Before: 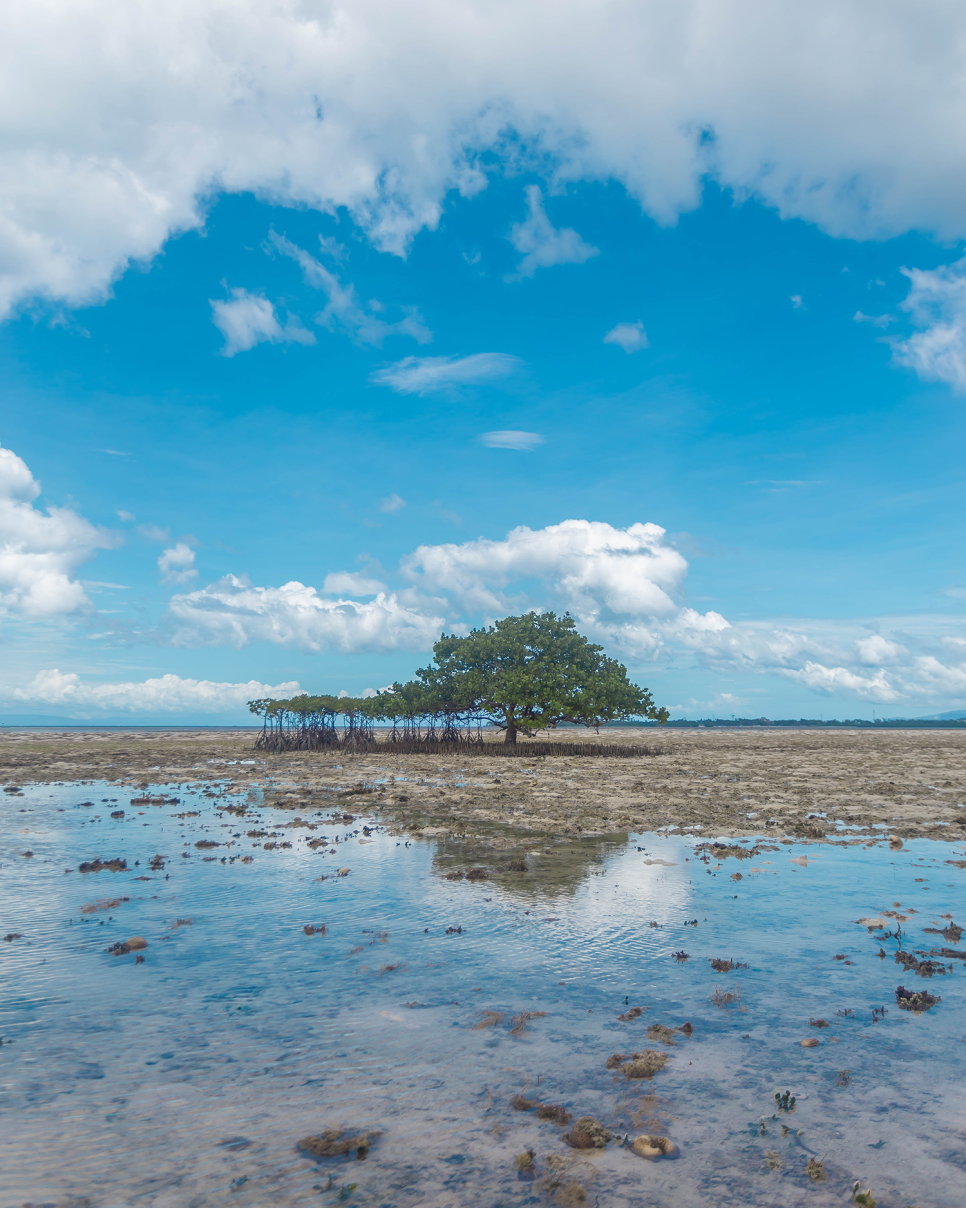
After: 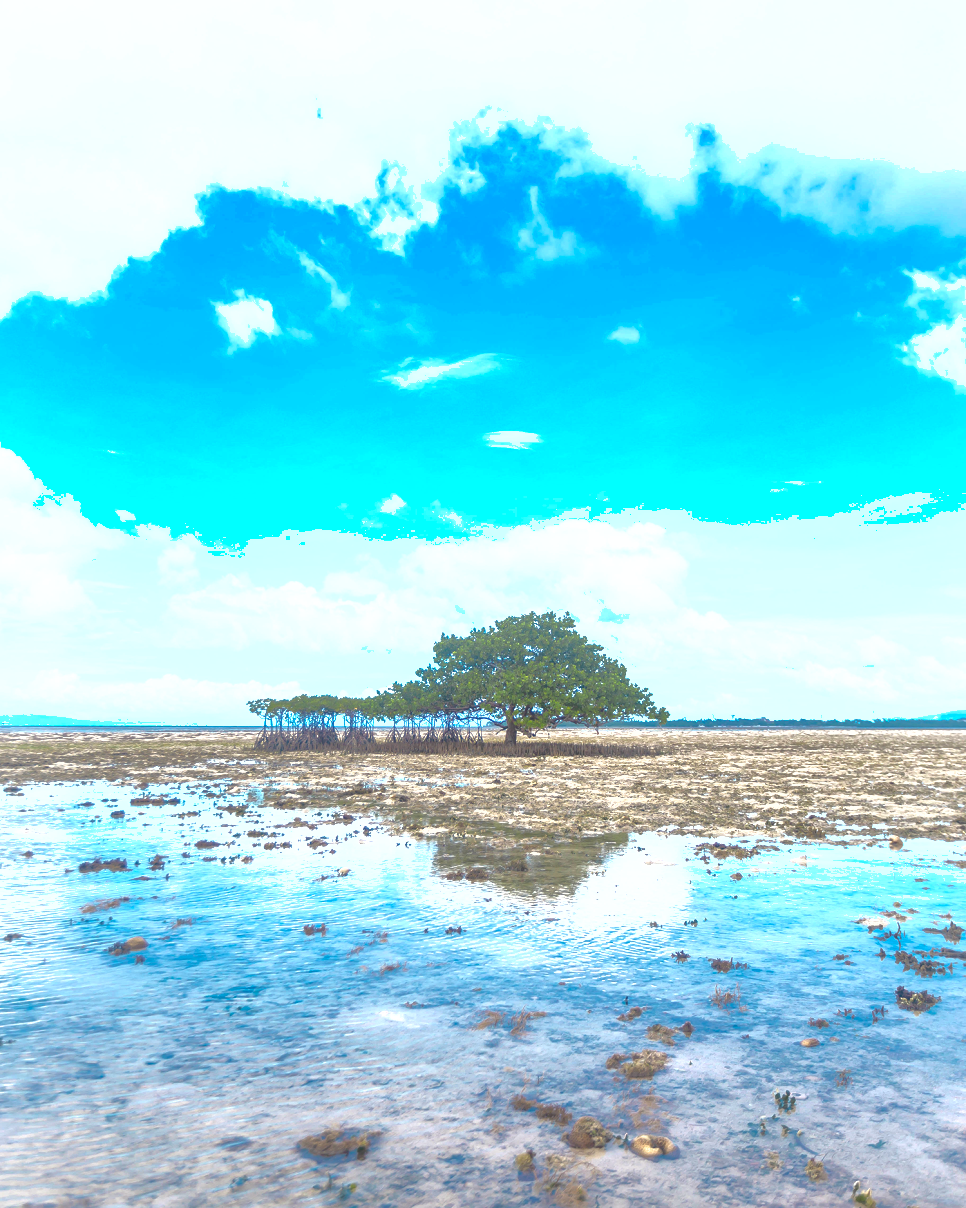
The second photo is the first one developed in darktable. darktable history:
exposure: black level correction 0, exposure 1.407 EV, compensate exposure bias true, compensate highlight preservation false
shadows and highlights: on, module defaults
